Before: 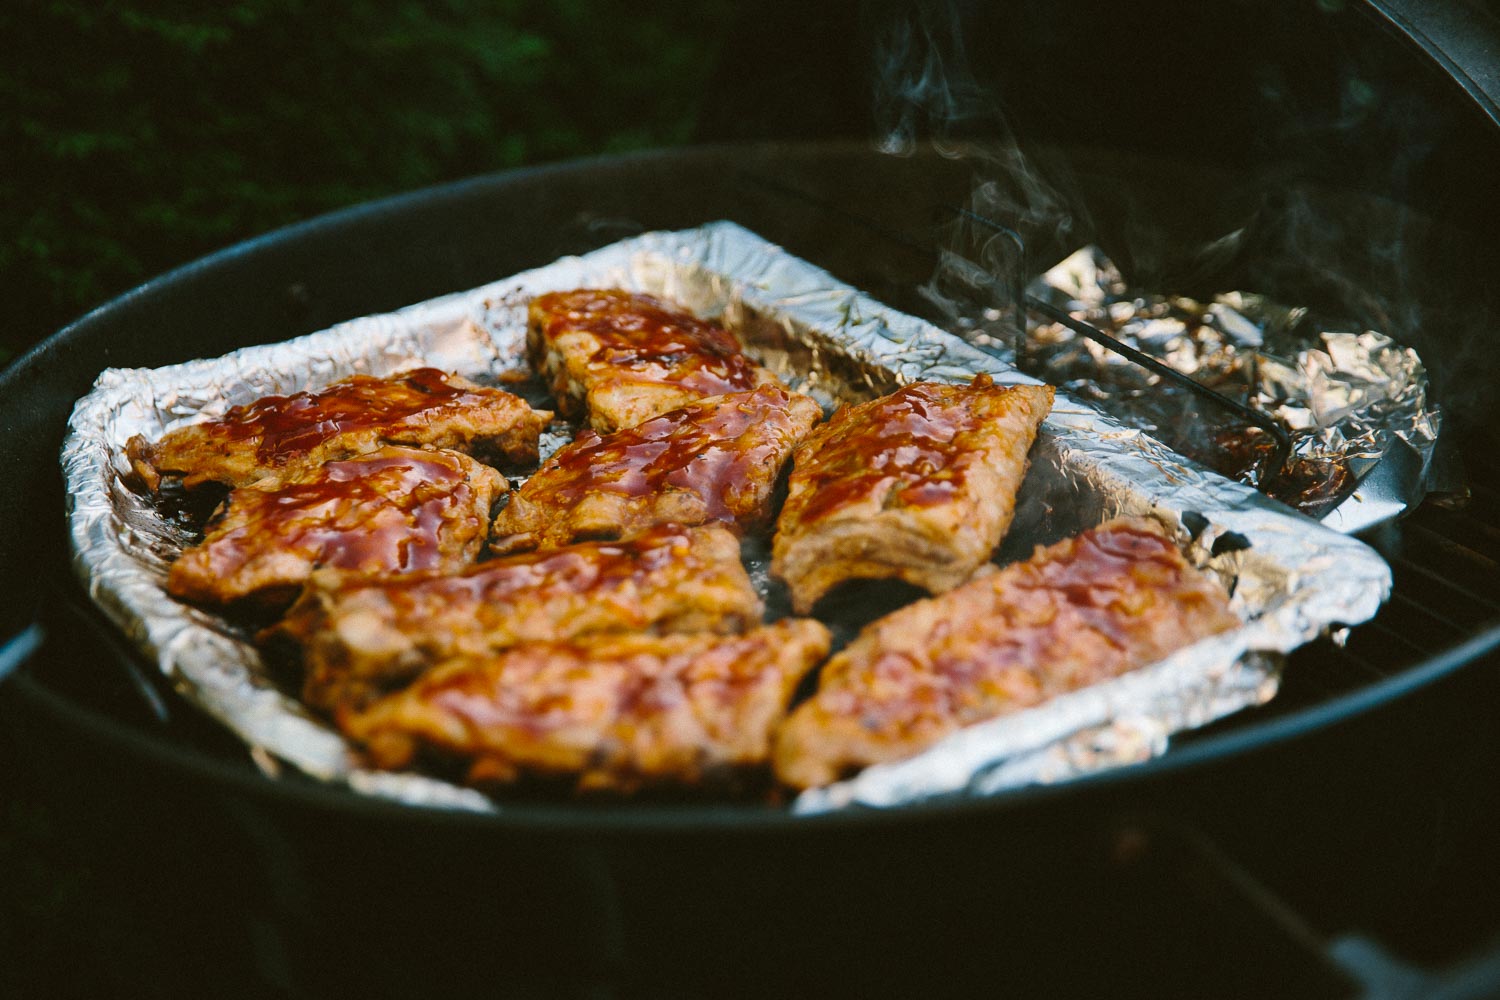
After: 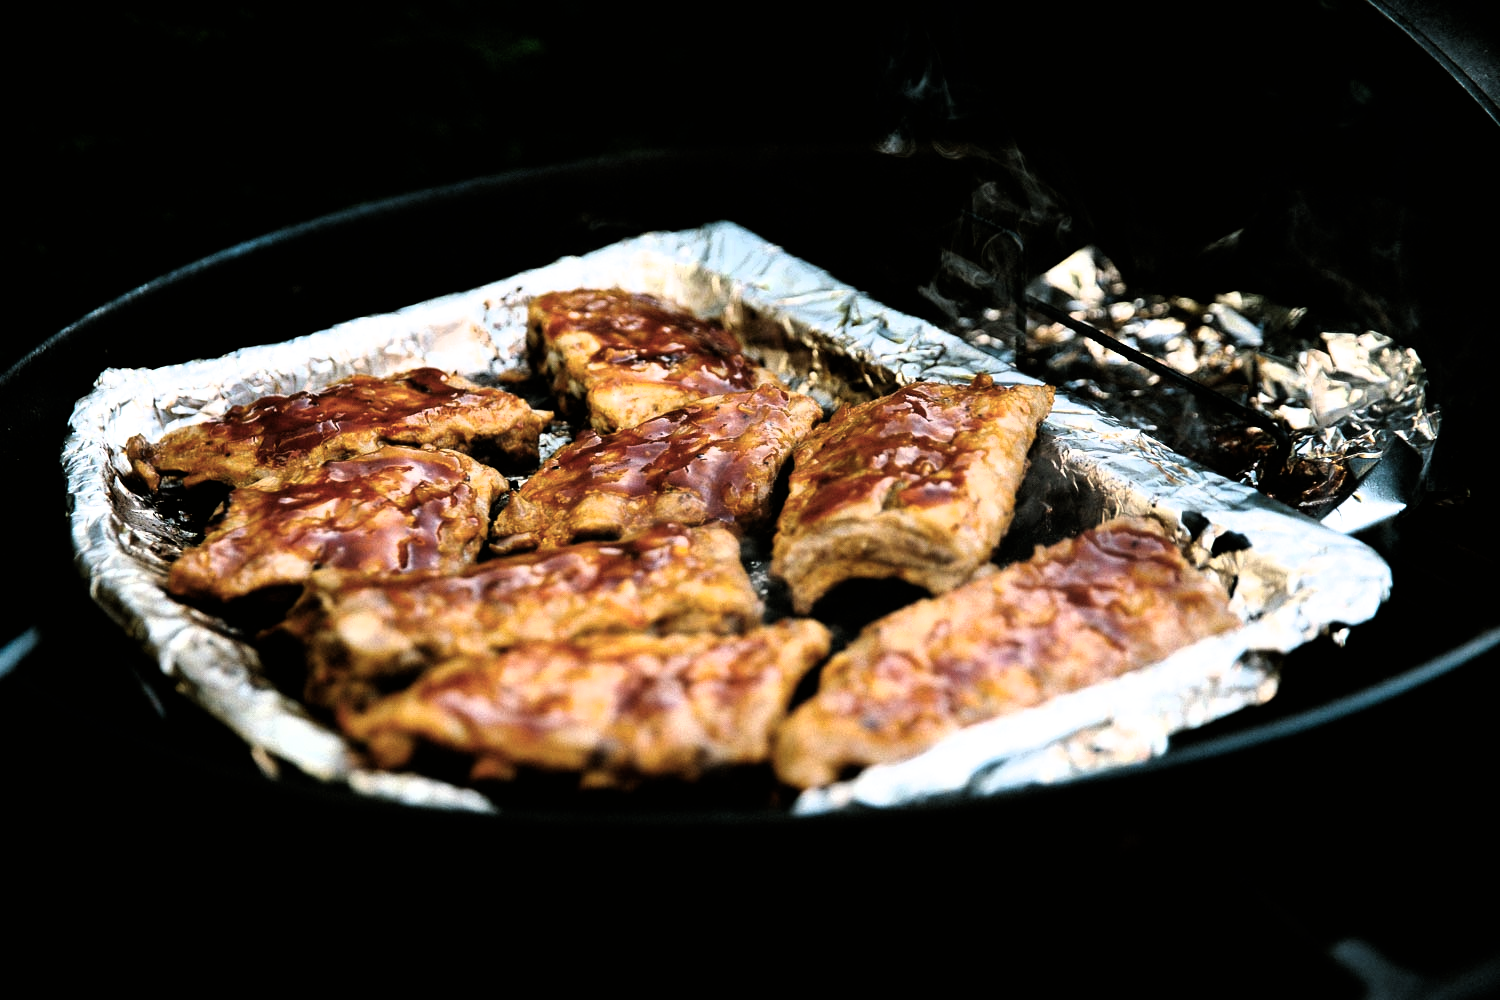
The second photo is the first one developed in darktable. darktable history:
tone equalizer: on, module defaults
filmic rgb: black relative exposure -8.2 EV, white relative exposure 2.2 EV, threshold 3 EV, hardness 7.11, latitude 85.74%, contrast 1.696, highlights saturation mix -4%, shadows ↔ highlights balance -2.69%, color science v5 (2021), contrast in shadows safe, contrast in highlights safe, enable highlight reconstruction true
